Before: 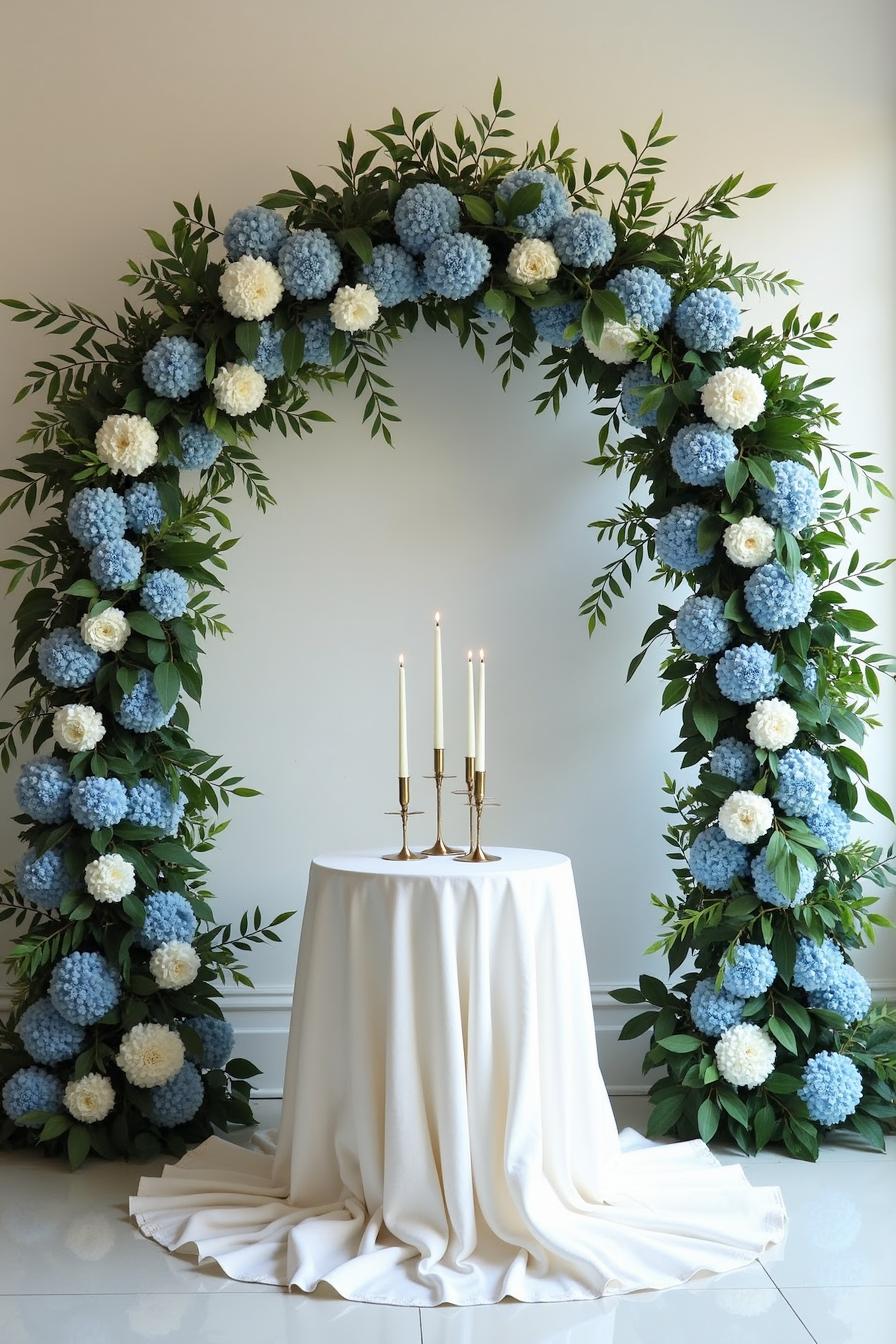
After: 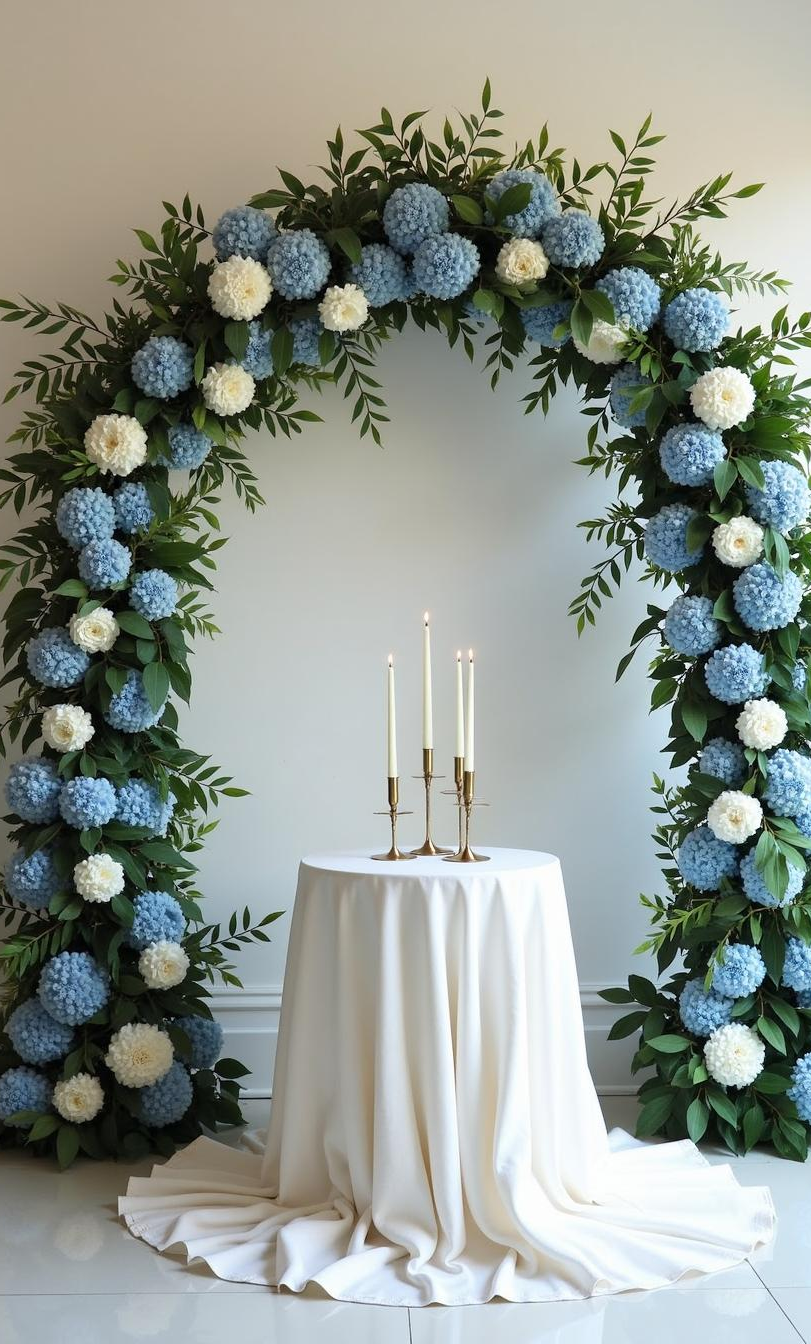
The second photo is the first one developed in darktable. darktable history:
crop and rotate: left 1.261%, right 8.197%
